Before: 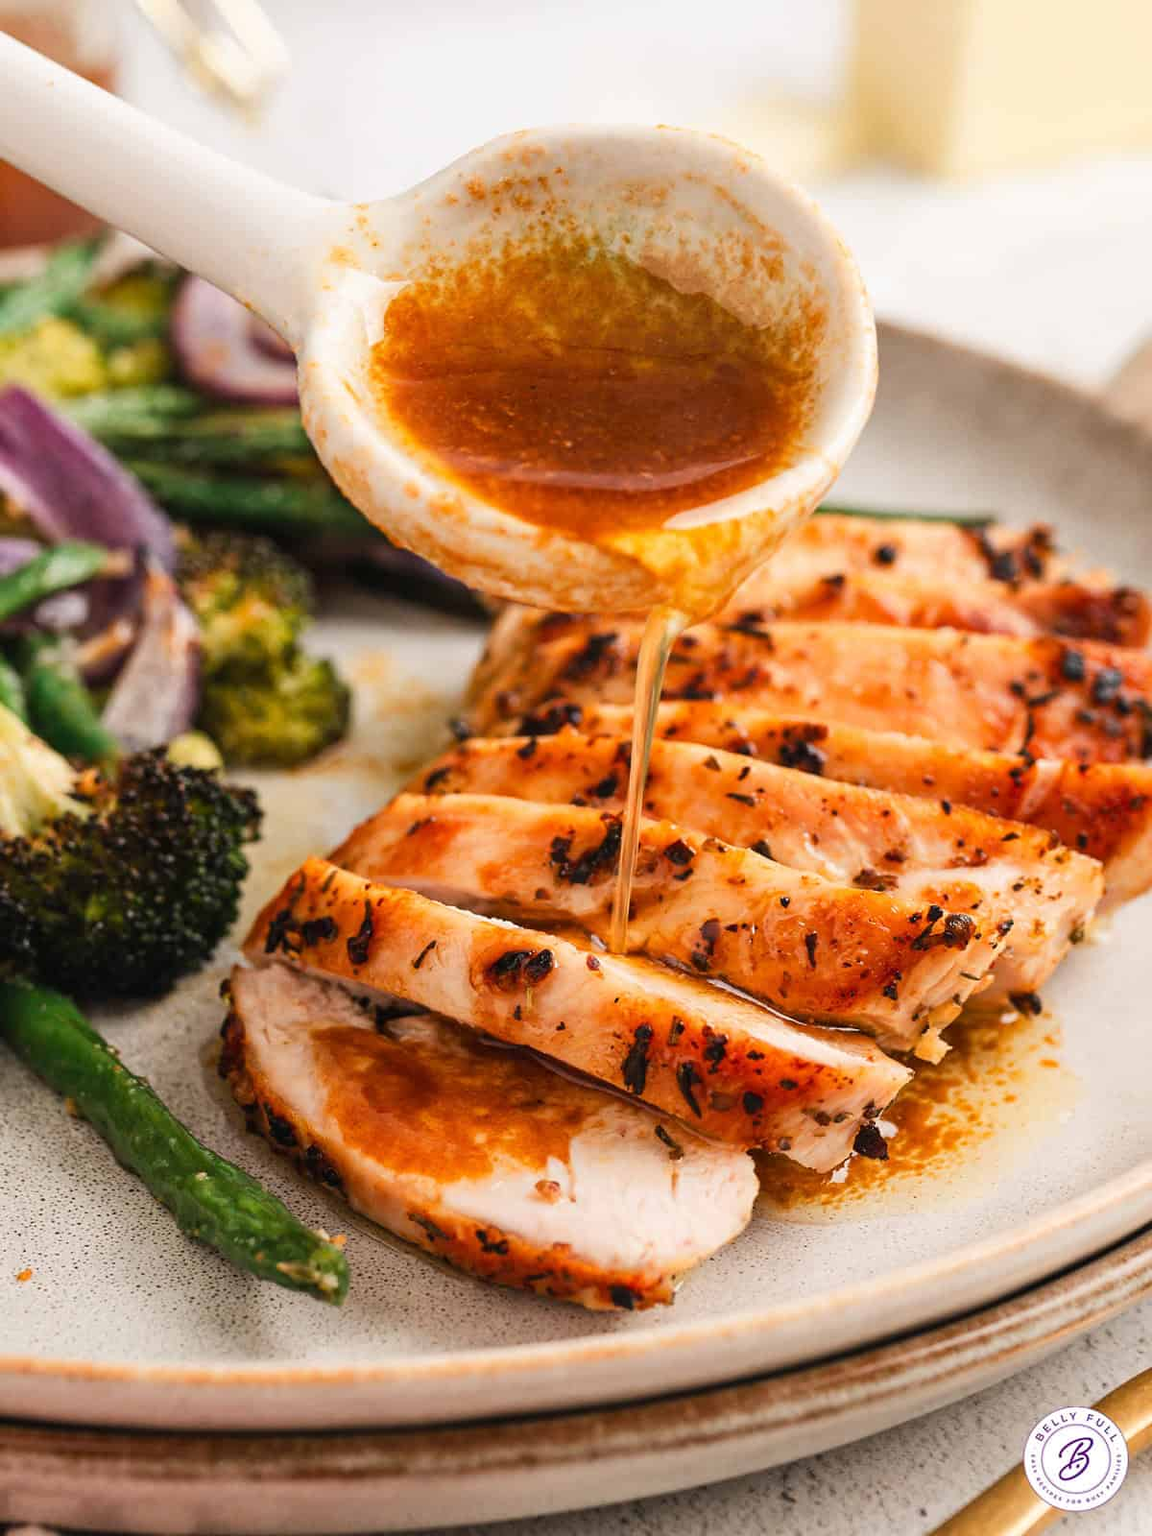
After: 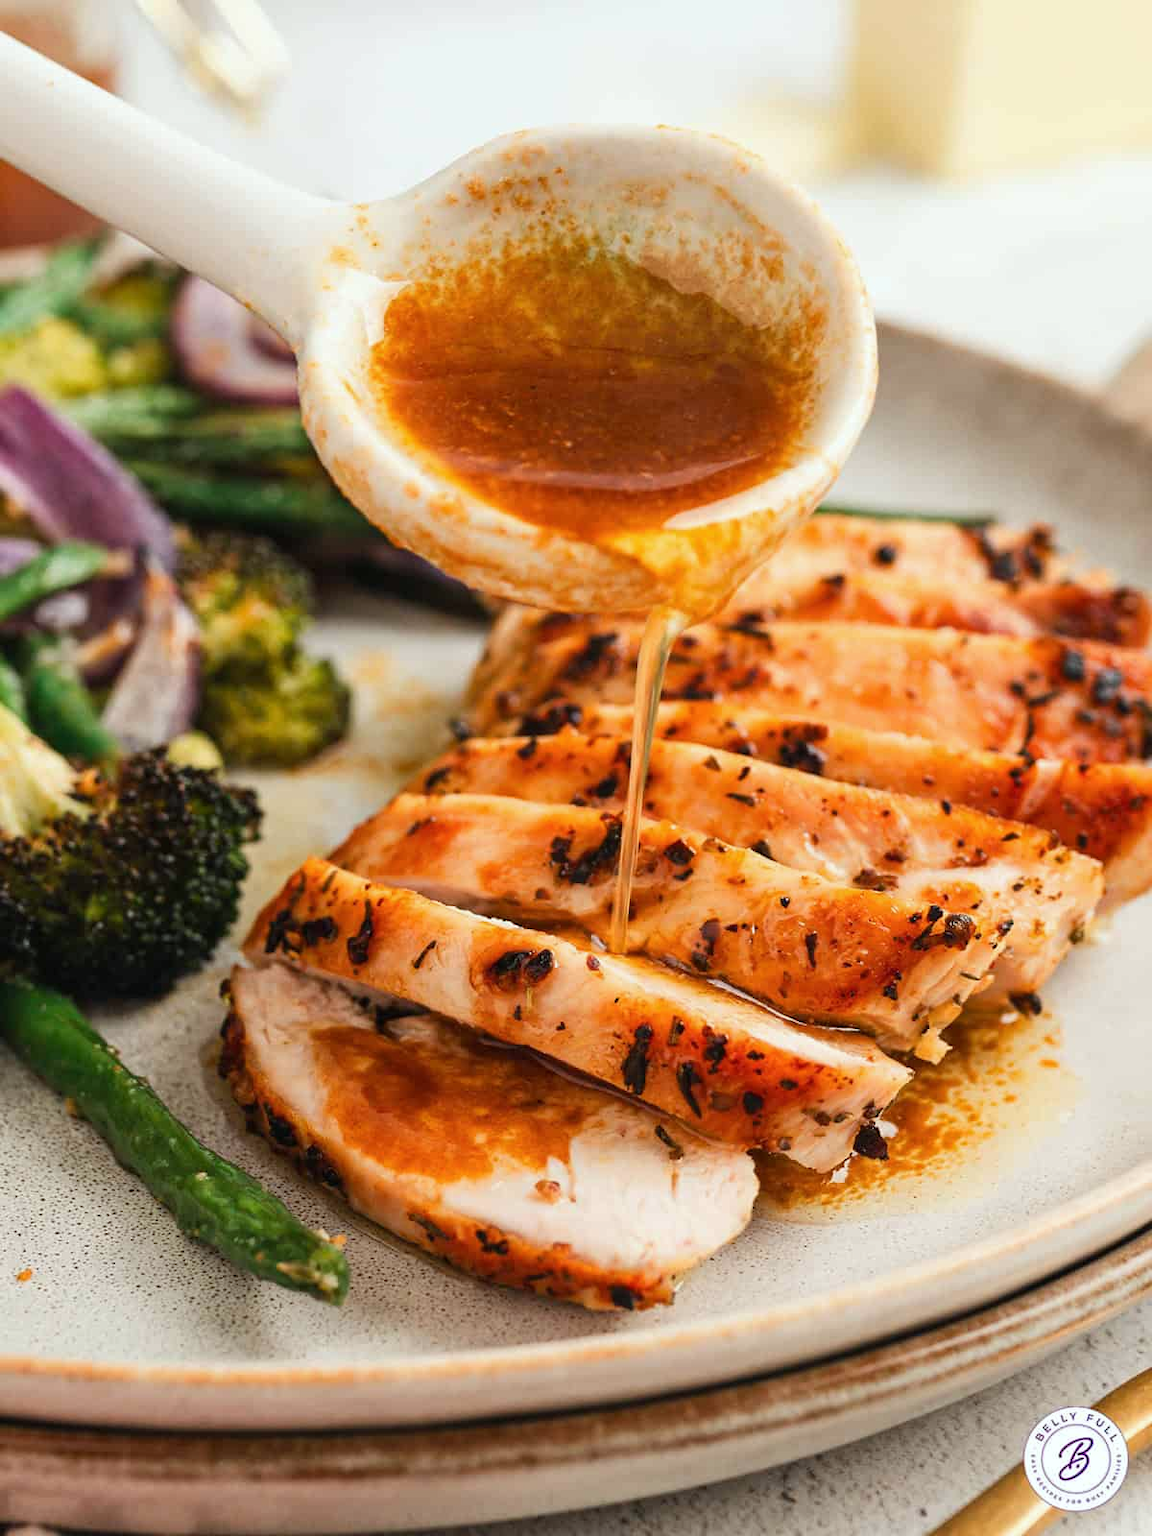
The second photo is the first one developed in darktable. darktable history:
color calibration: illuminant Planckian (black body), x 0.351, y 0.352, temperature 4774.86 K
